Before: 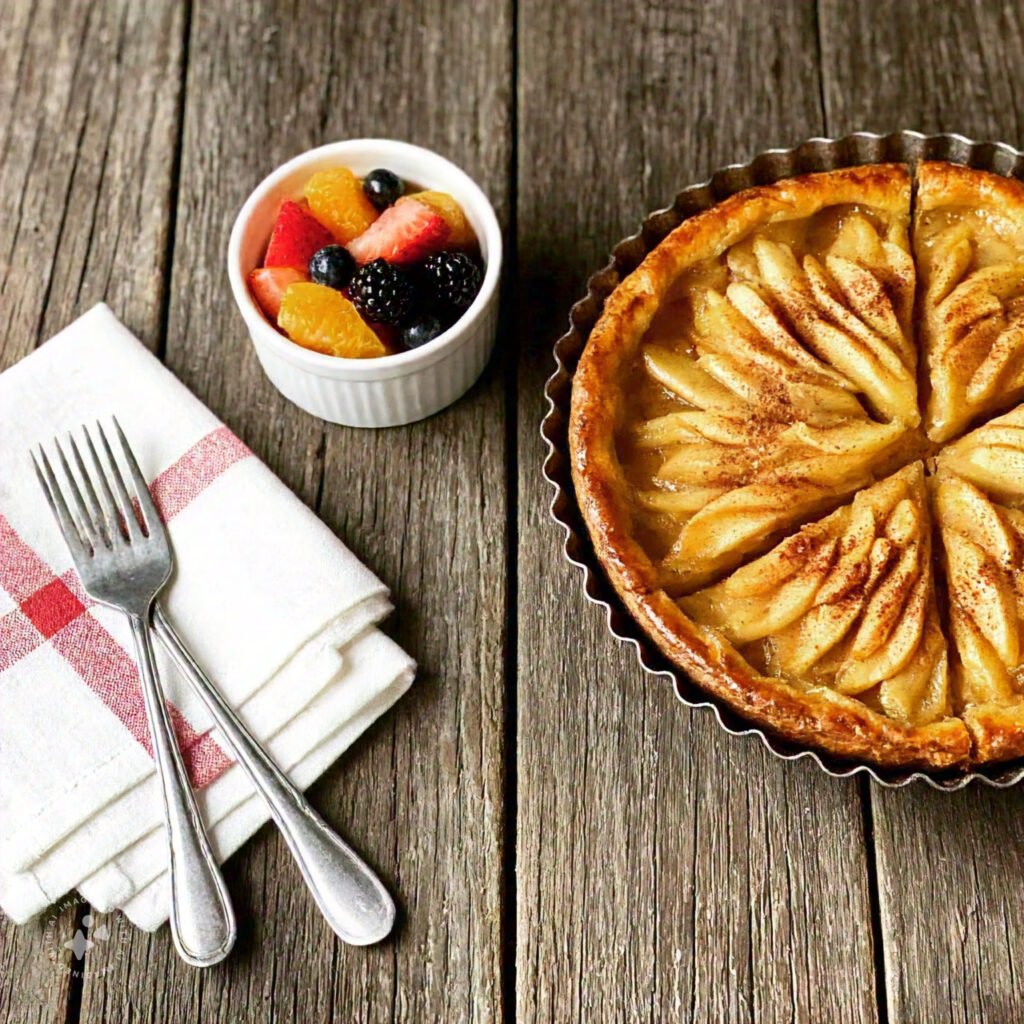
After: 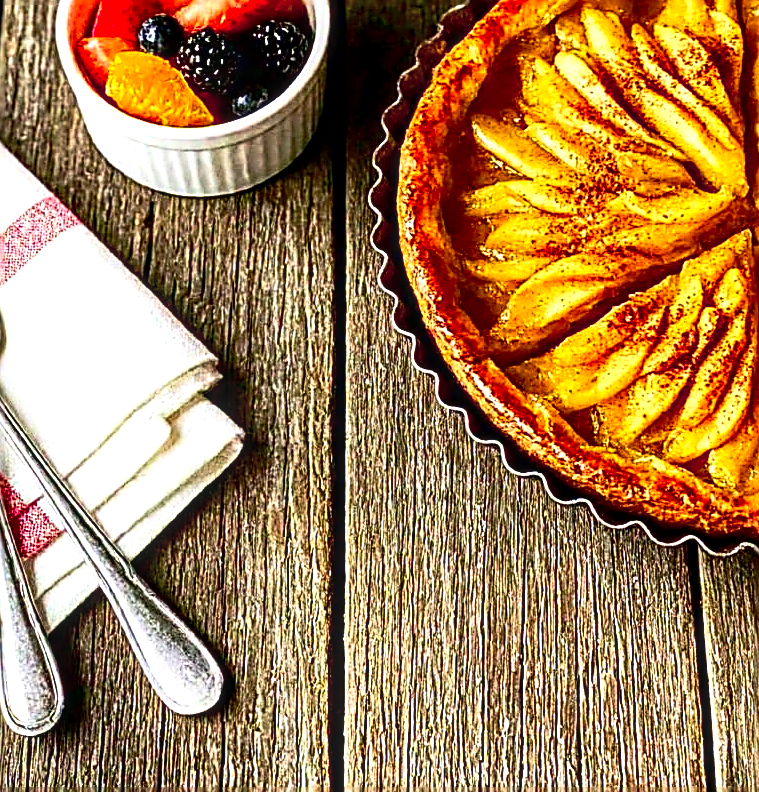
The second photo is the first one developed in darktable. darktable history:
tone curve: curves: ch0 [(0, 0.042) (0.129, 0.18) (0.501, 0.497) (1, 1)], preserve colors none
crop: left 16.848%, top 22.577%, right 9.003%
sharpen: amount 1.997
contrast brightness saturation: contrast 0.262, brightness 0.017, saturation 0.867
shadows and highlights: shadows 31.25, highlights 0.585, soften with gaussian
local contrast: highlights 77%, shadows 56%, detail 174%, midtone range 0.428
haze removal: adaptive false
